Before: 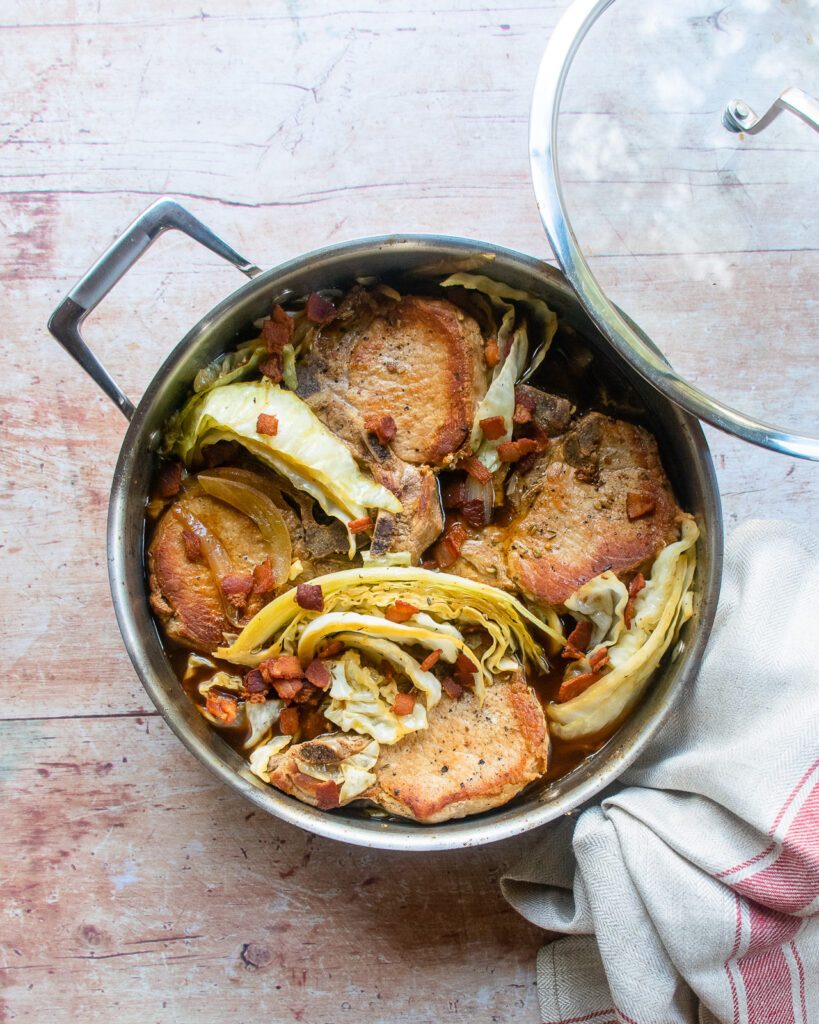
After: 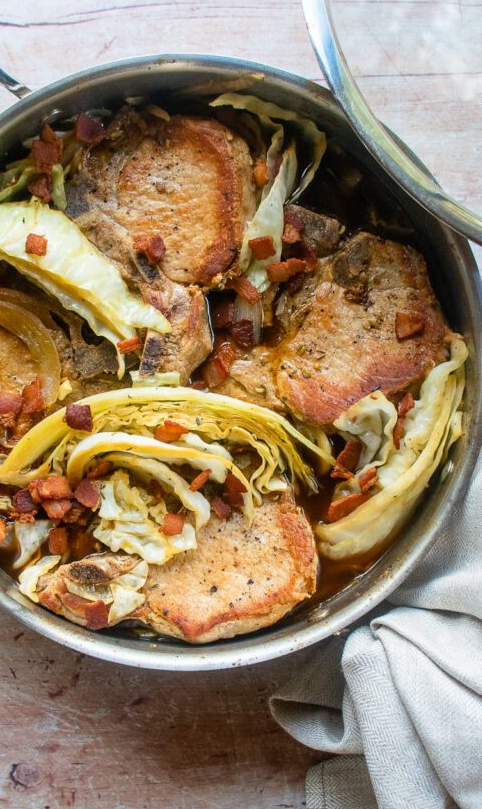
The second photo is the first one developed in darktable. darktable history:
crop and rotate: left 28.28%, top 17.601%, right 12.748%, bottom 3.349%
